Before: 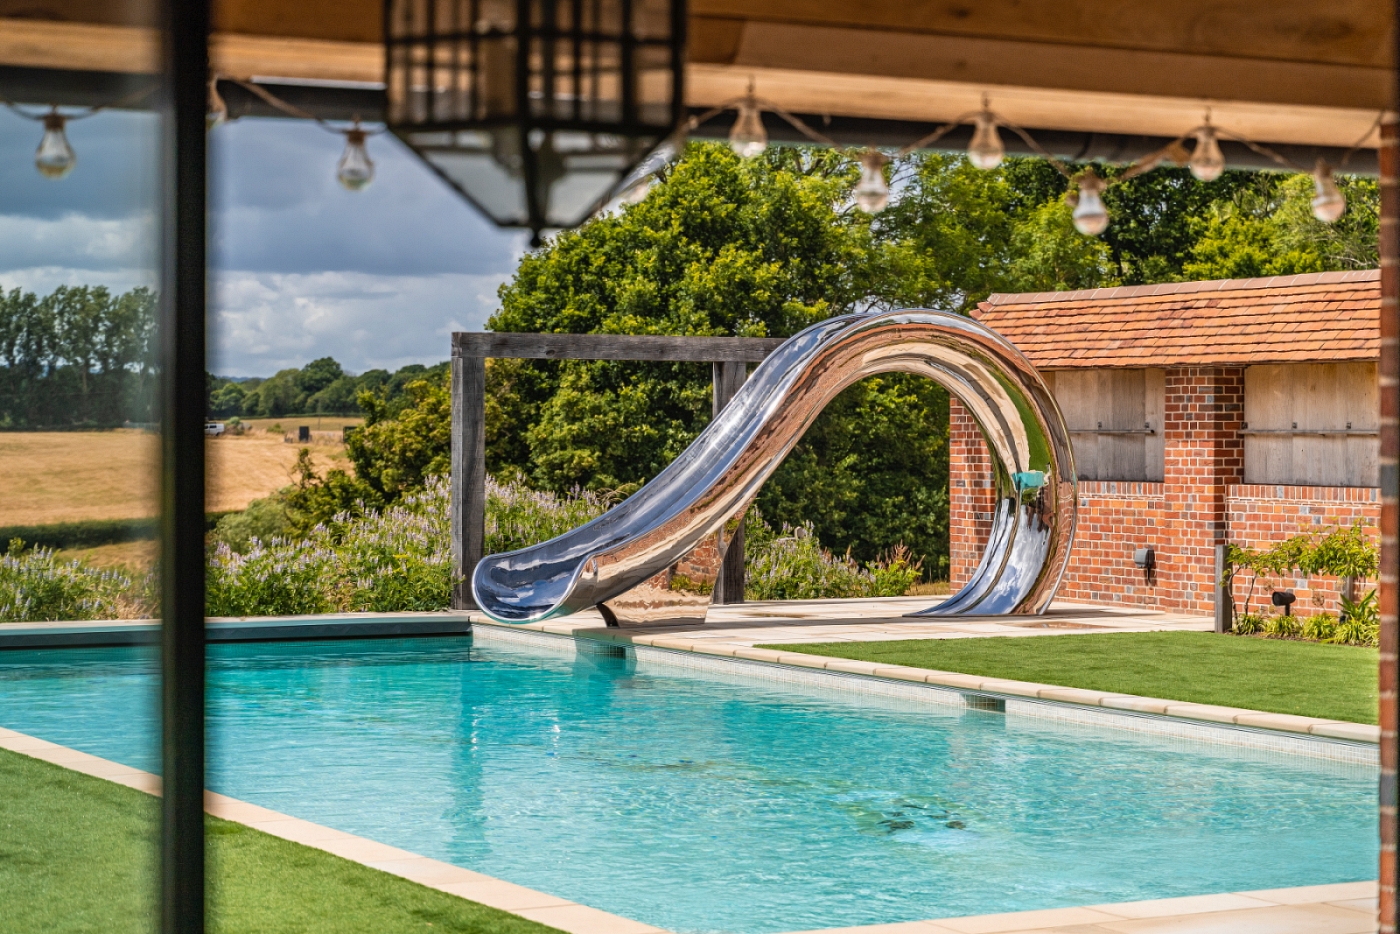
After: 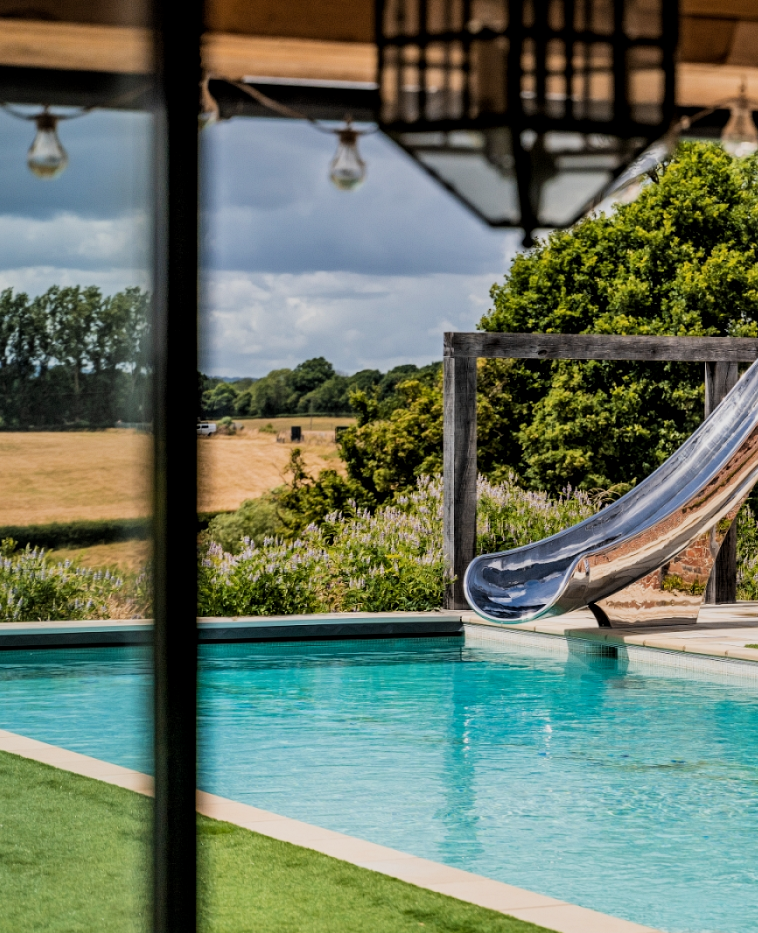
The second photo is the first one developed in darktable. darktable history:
crop: left 0.617%, right 45.227%, bottom 0.082%
filmic rgb: black relative exposure -5.1 EV, white relative exposure 3.99 EV, hardness 2.88, contrast 1.19, contrast in shadows safe
local contrast: mode bilateral grid, contrast 20, coarseness 50, detail 120%, midtone range 0.2
